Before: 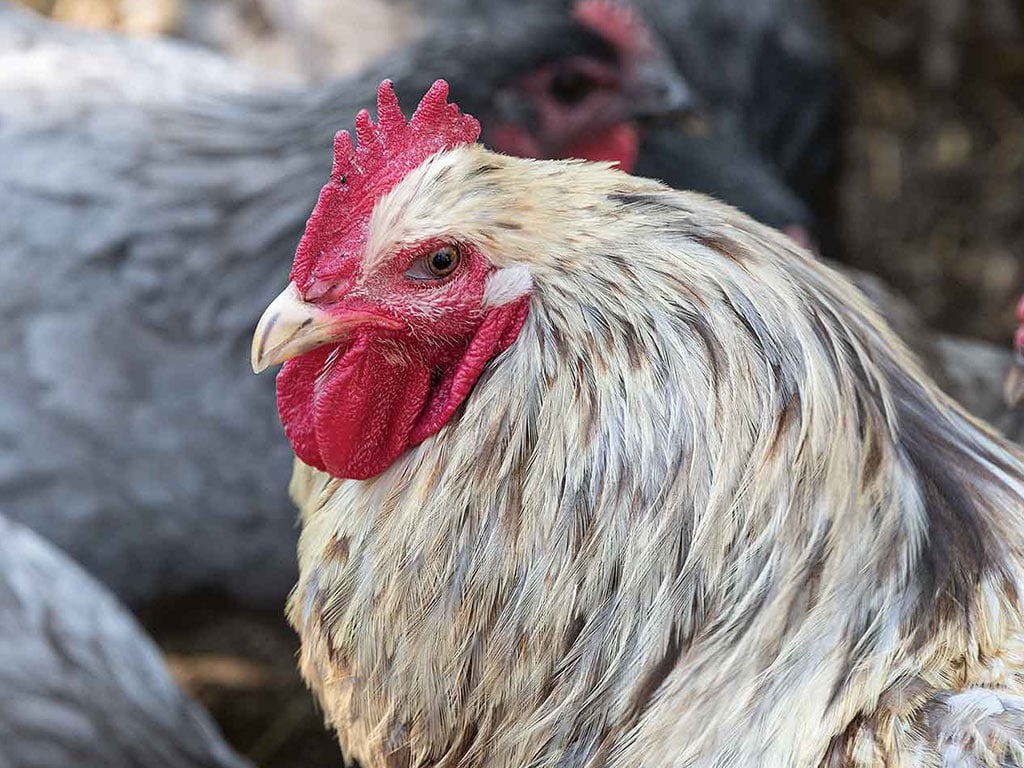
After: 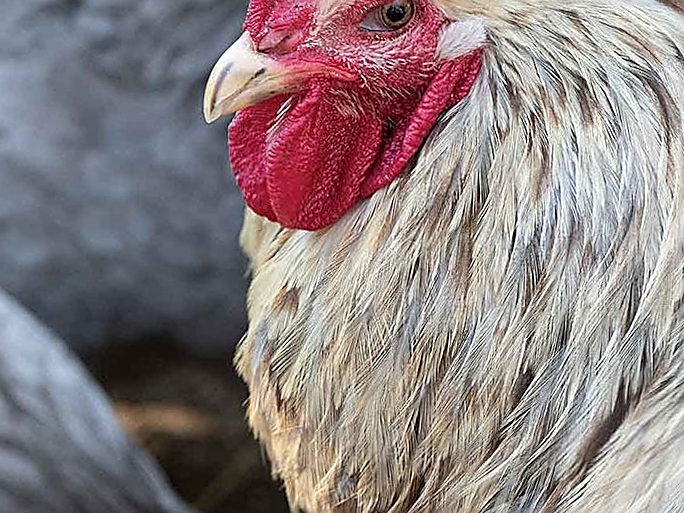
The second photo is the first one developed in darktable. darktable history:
crop and rotate: angle -0.82°, left 3.85%, top 31.828%, right 27.992%
sharpen: amount 0.75
